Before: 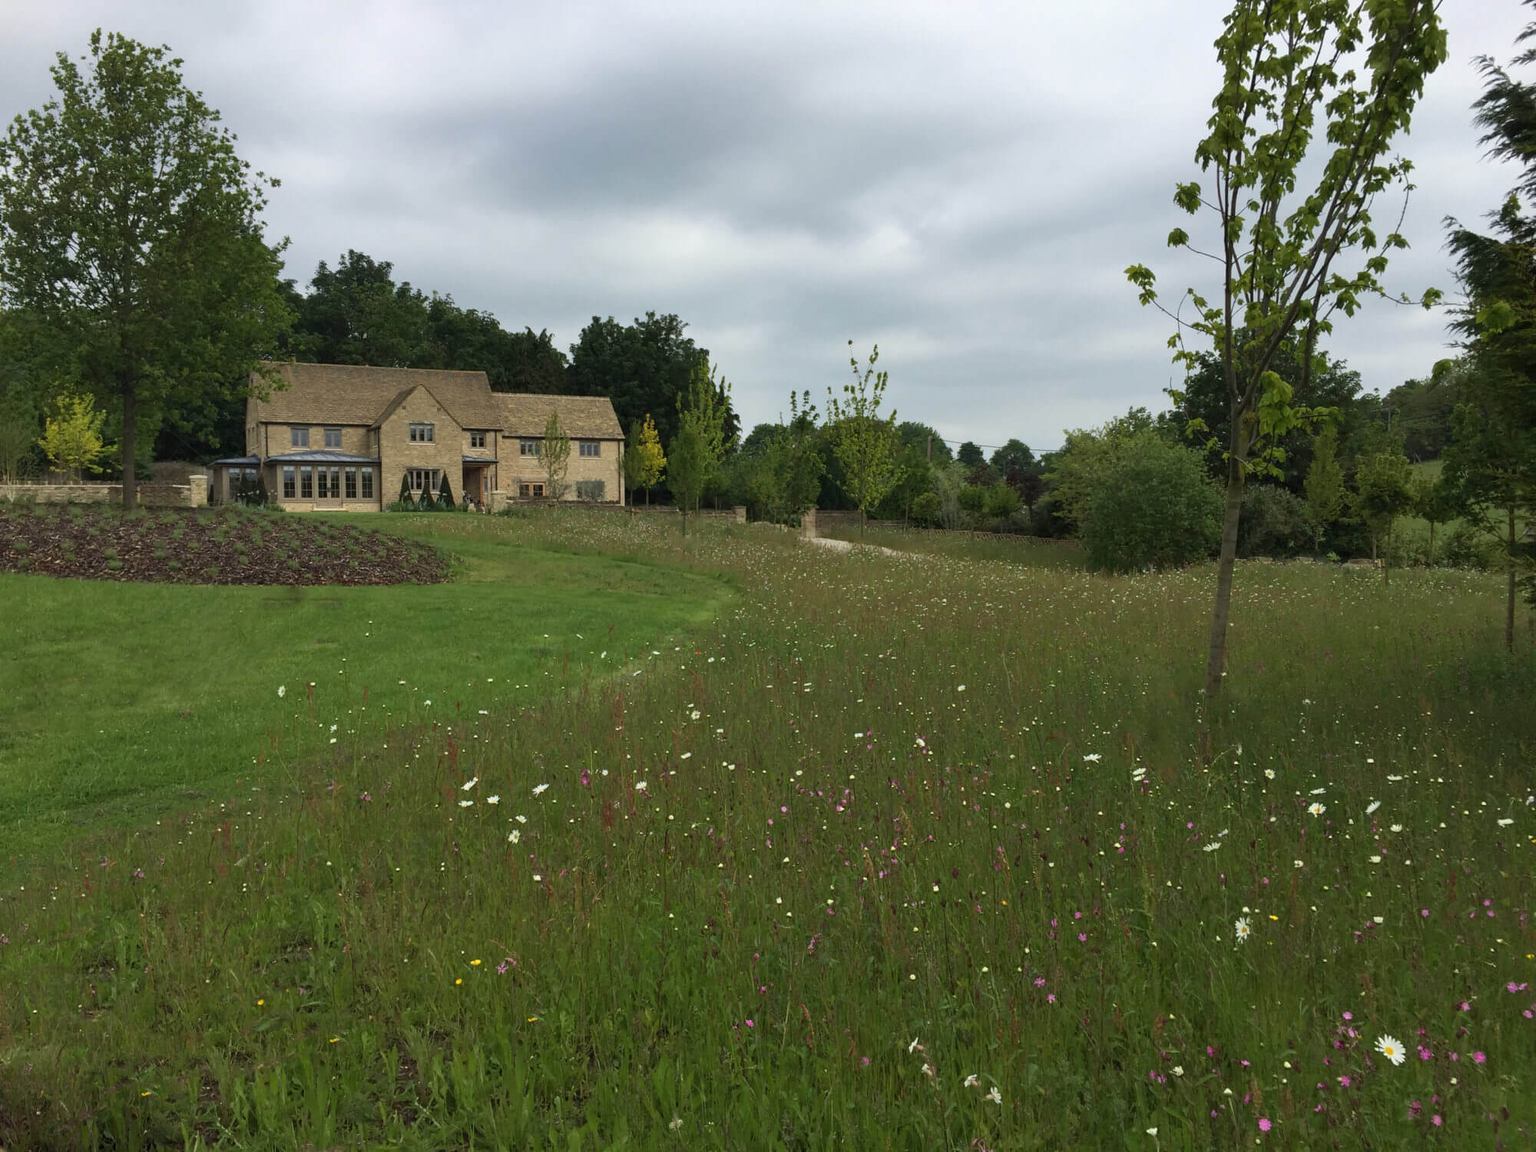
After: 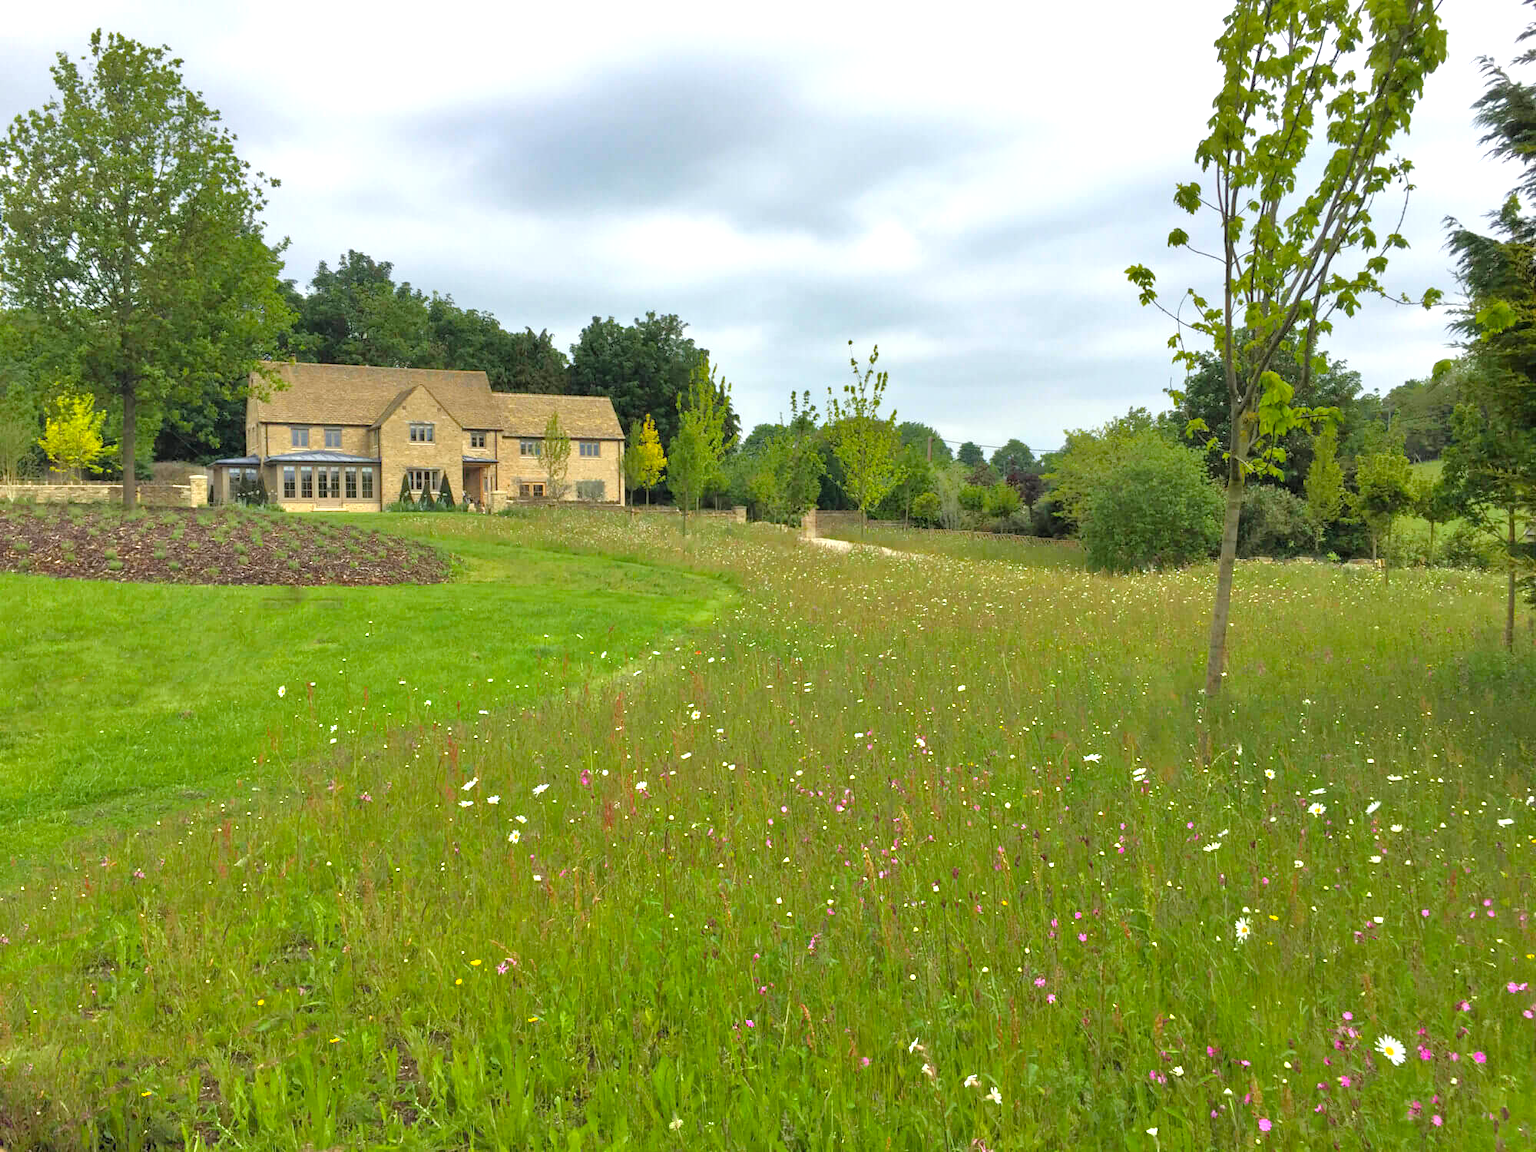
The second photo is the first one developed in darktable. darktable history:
exposure: exposure 0.6 EV, compensate highlight preservation false
color balance rgb: linear chroma grading › global chroma 8.33%, perceptual saturation grading › global saturation 18.52%, global vibrance 7.87%
tone equalizer: -7 EV 0.15 EV, -6 EV 0.6 EV, -5 EV 1.15 EV, -4 EV 1.33 EV, -3 EV 1.15 EV, -2 EV 0.6 EV, -1 EV 0.15 EV, mask exposure compensation -0.5 EV
